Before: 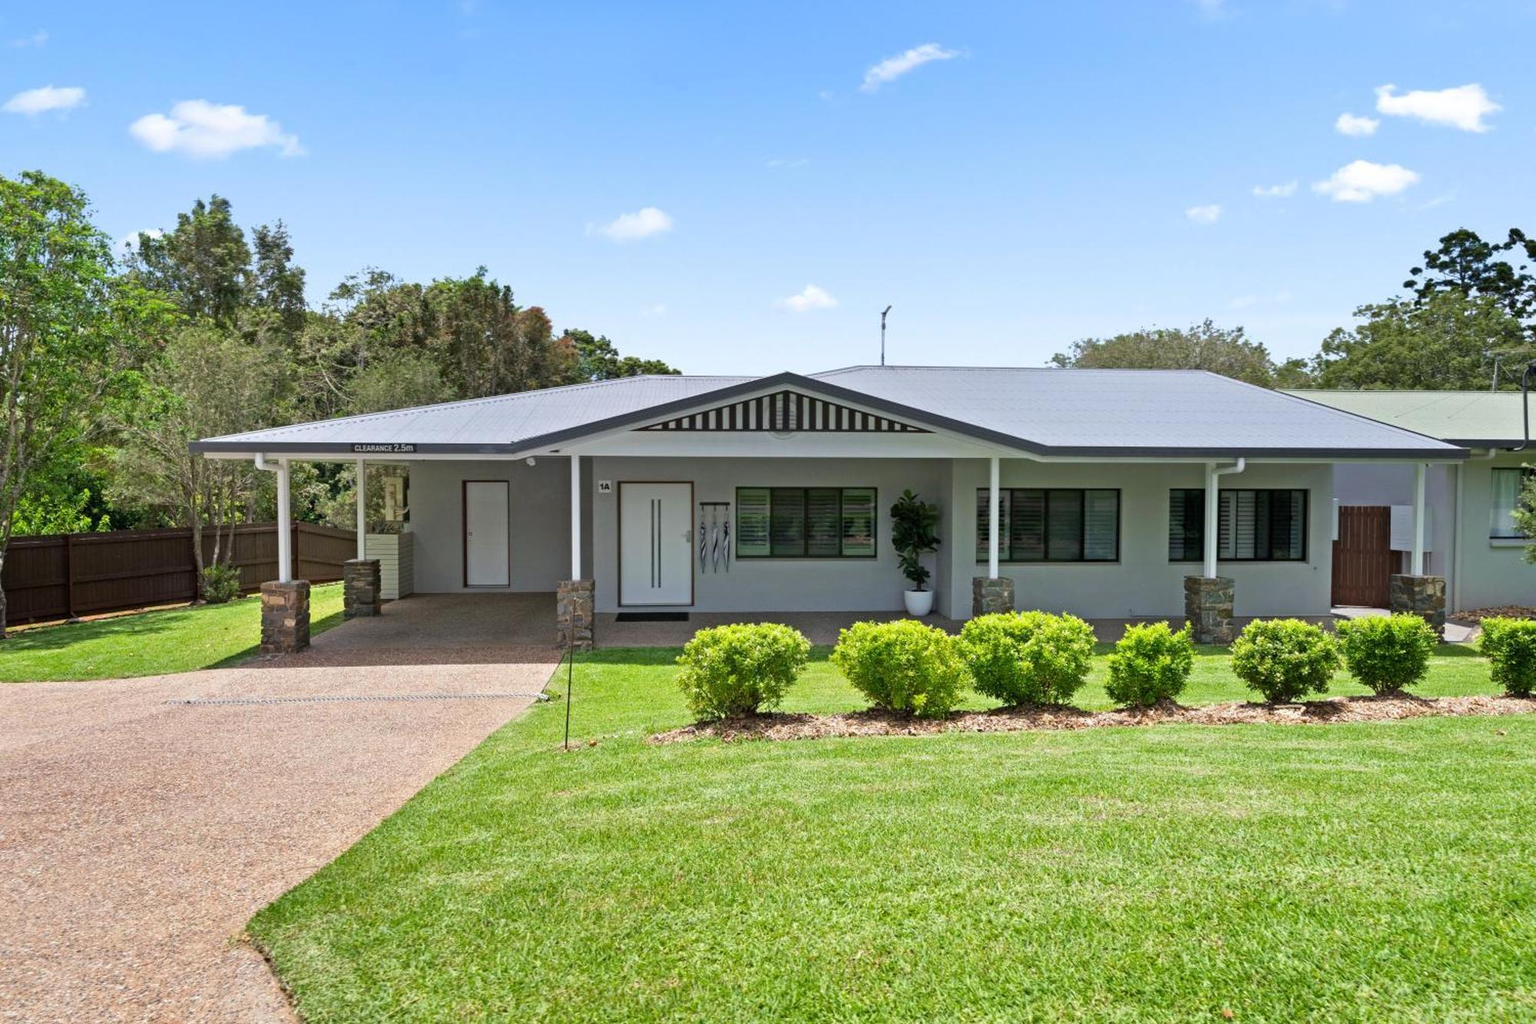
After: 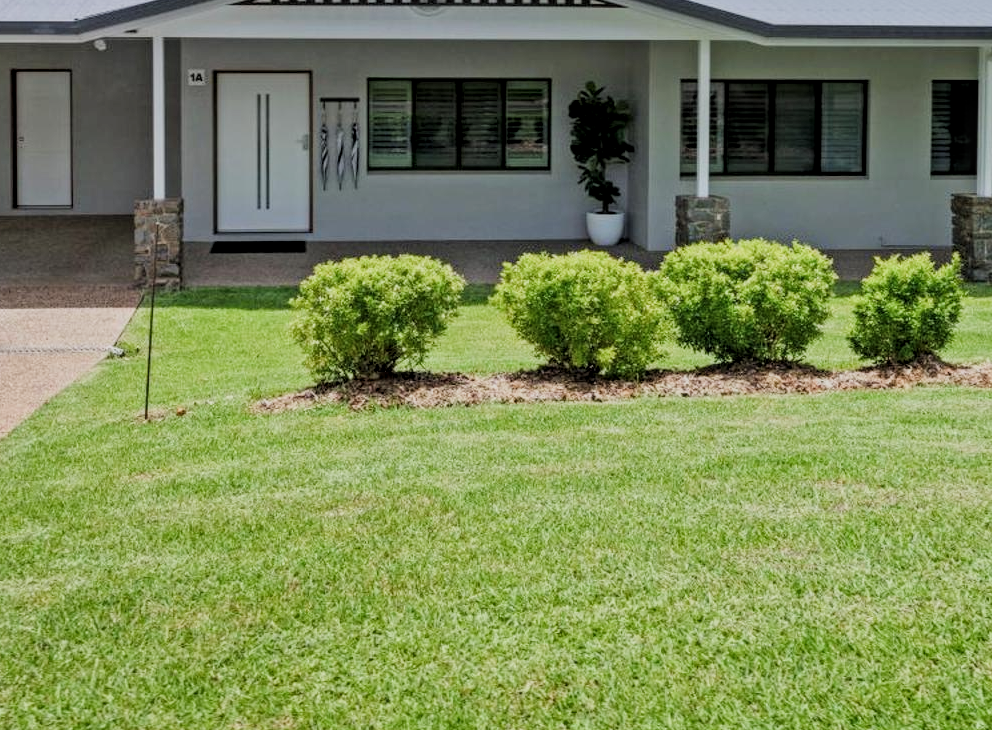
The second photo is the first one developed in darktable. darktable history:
filmic rgb: black relative exposure -7.65 EV, white relative exposure 4.56 EV, threshold 5.98 EV, hardness 3.61, add noise in highlights 0.001, preserve chrominance luminance Y, color science v3 (2019), use custom middle-gray values true, contrast in highlights soft, enable highlight reconstruction true
local contrast: on, module defaults
crop: left 29.557%, top 41.717%, right 20.802%, bottom 3.494%
